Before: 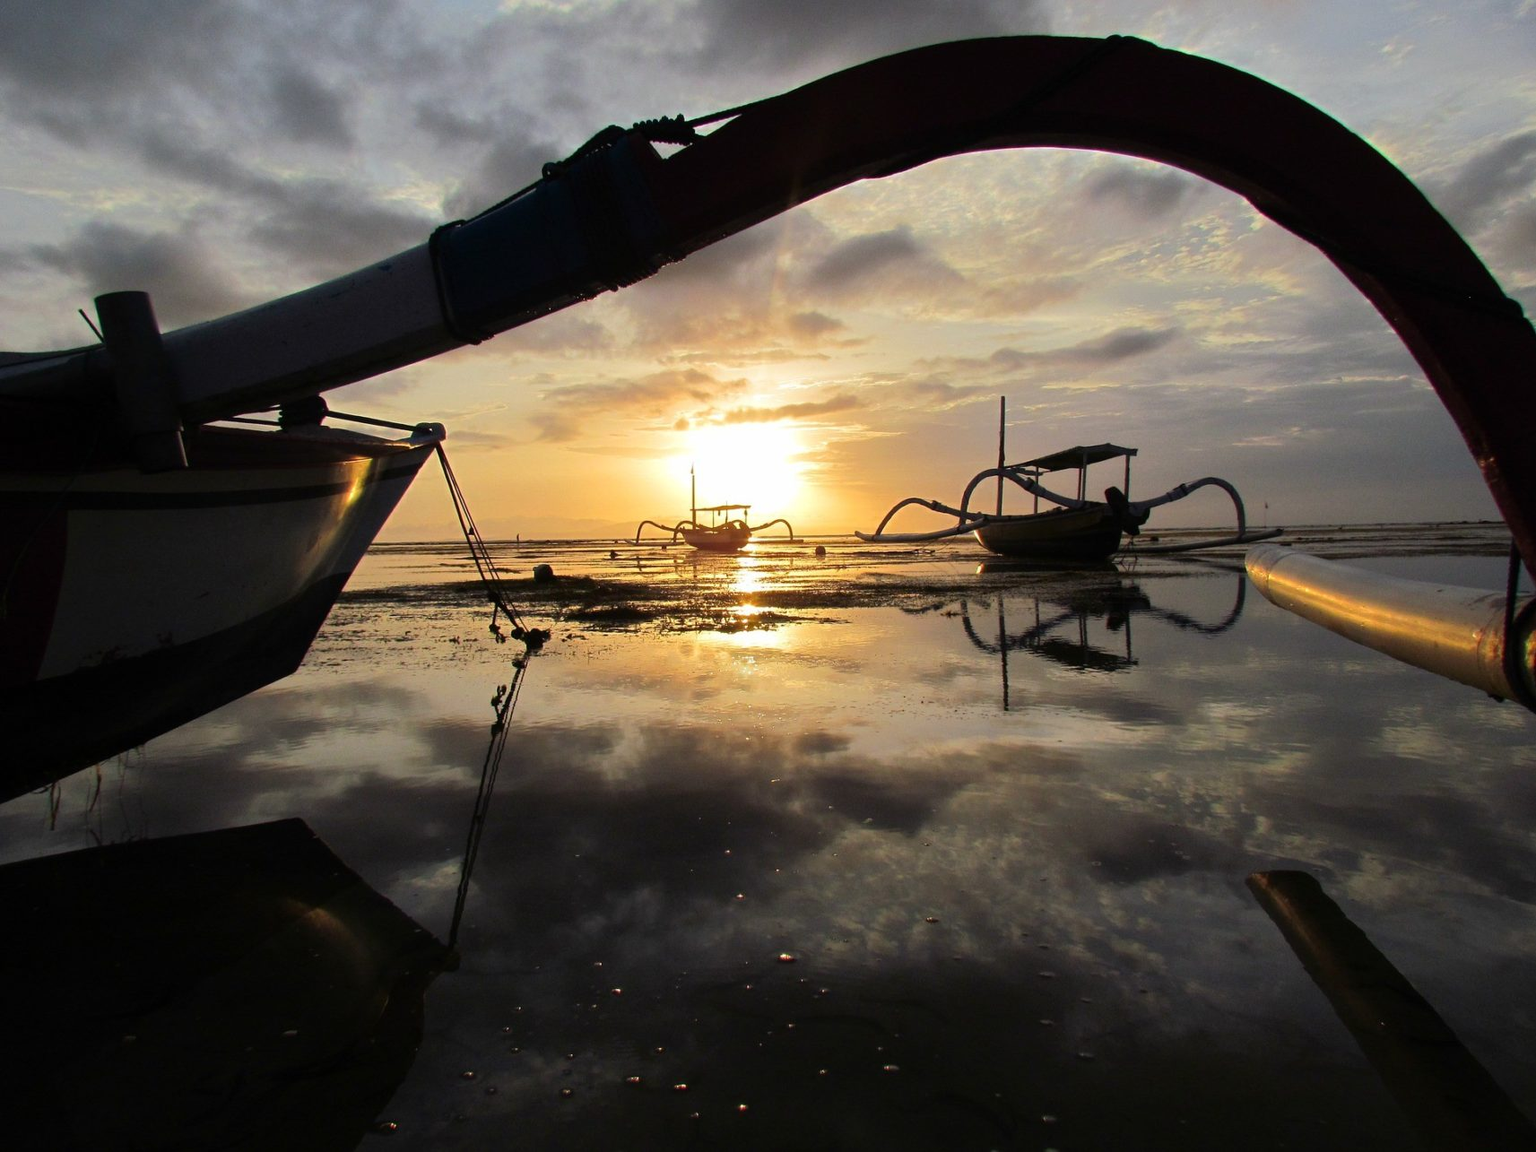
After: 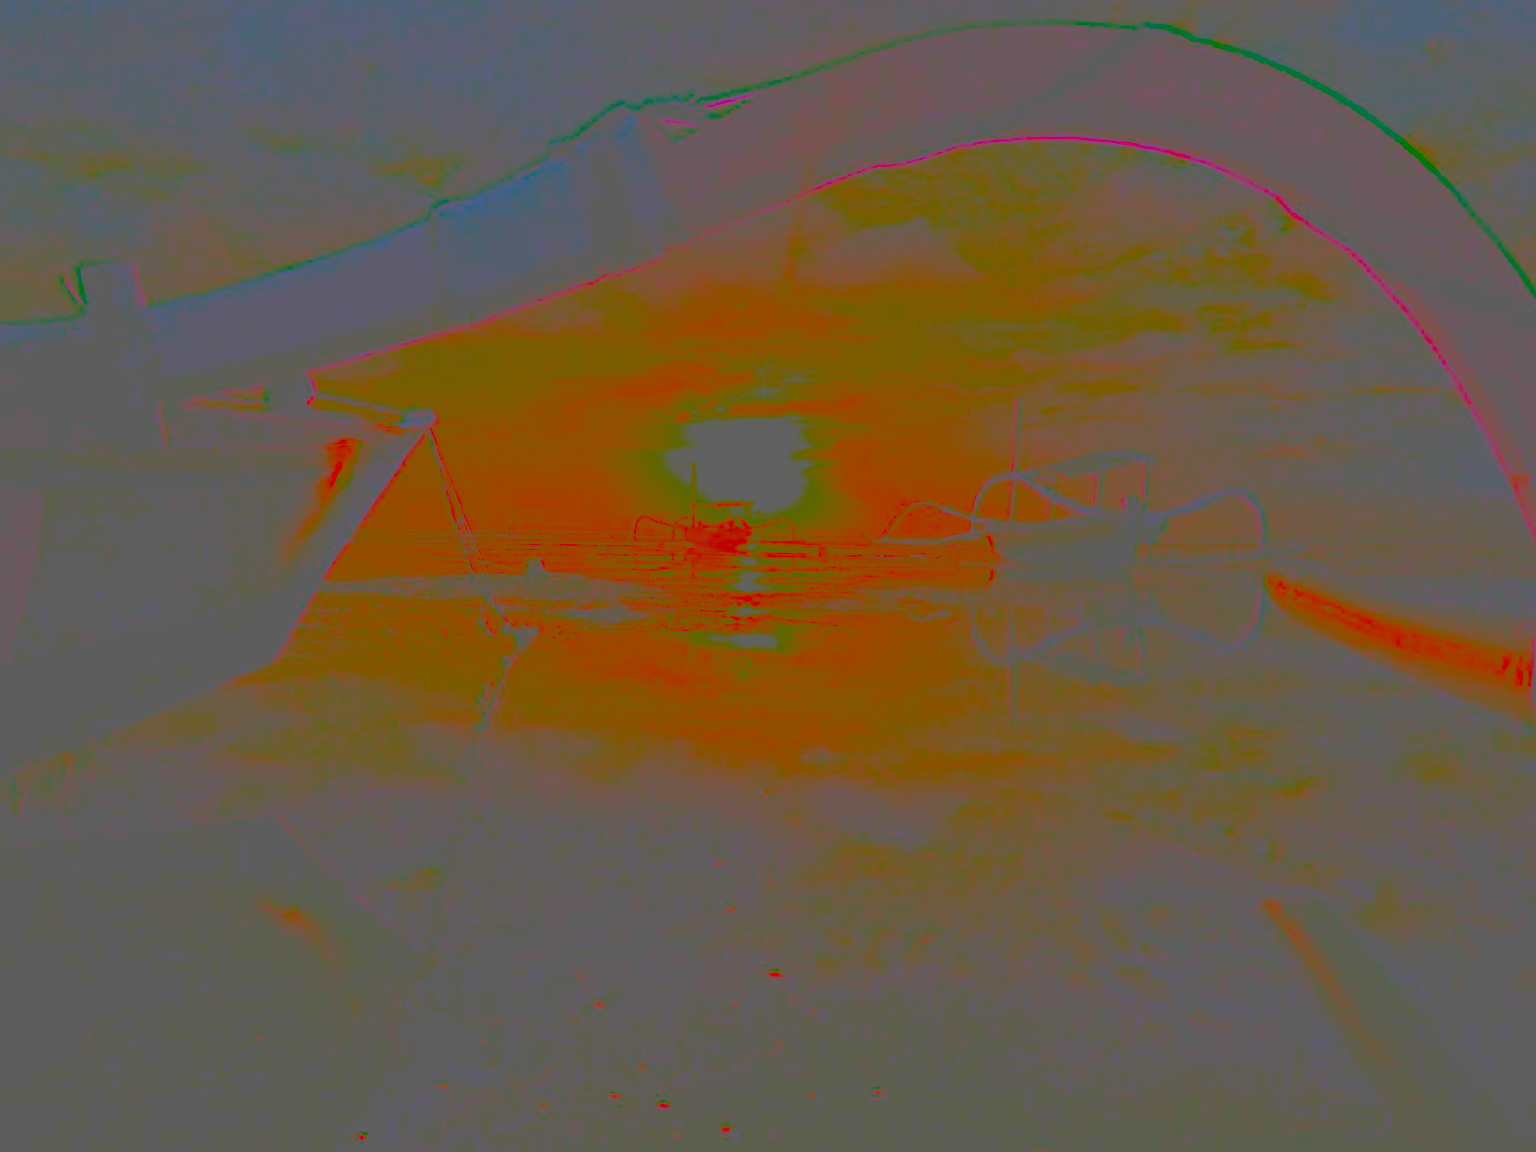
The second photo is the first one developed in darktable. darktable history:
exposure: black level correction 0.001, exposure 1.398 EV, compensate exposure bias true, compensate highlight preservation false
contrast brightness saturation: contrast -0.99, brightness -0.17, saturation 0.75
crop and rotate: angle -1.69°
levels: levels [0, 0.492, 0.984]
